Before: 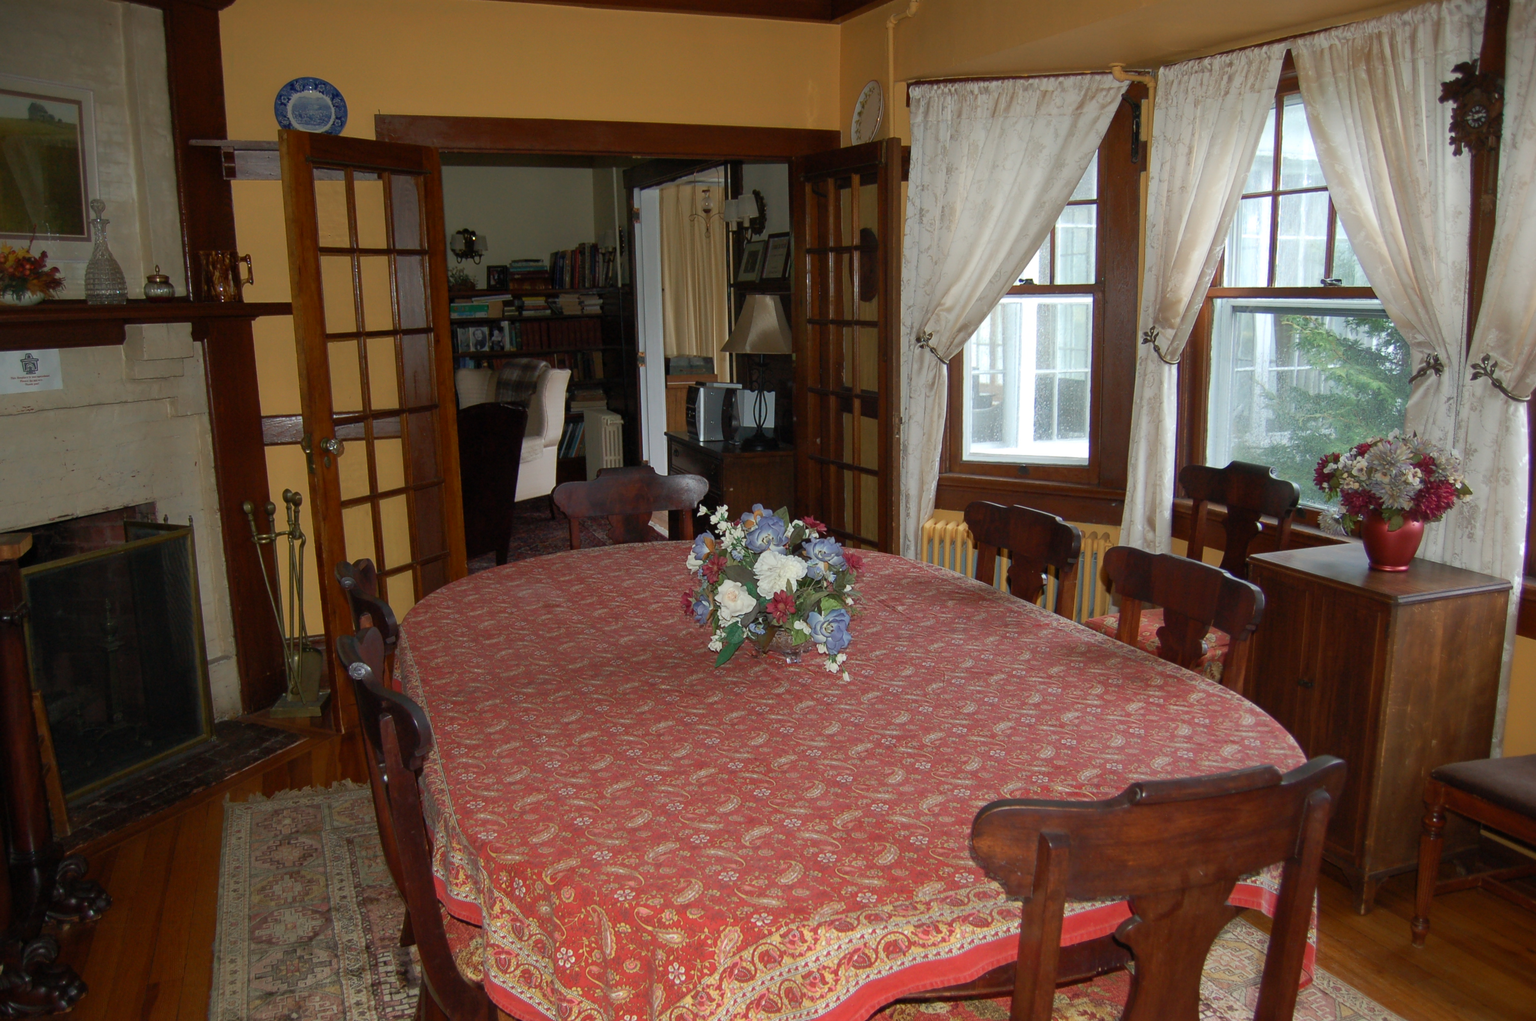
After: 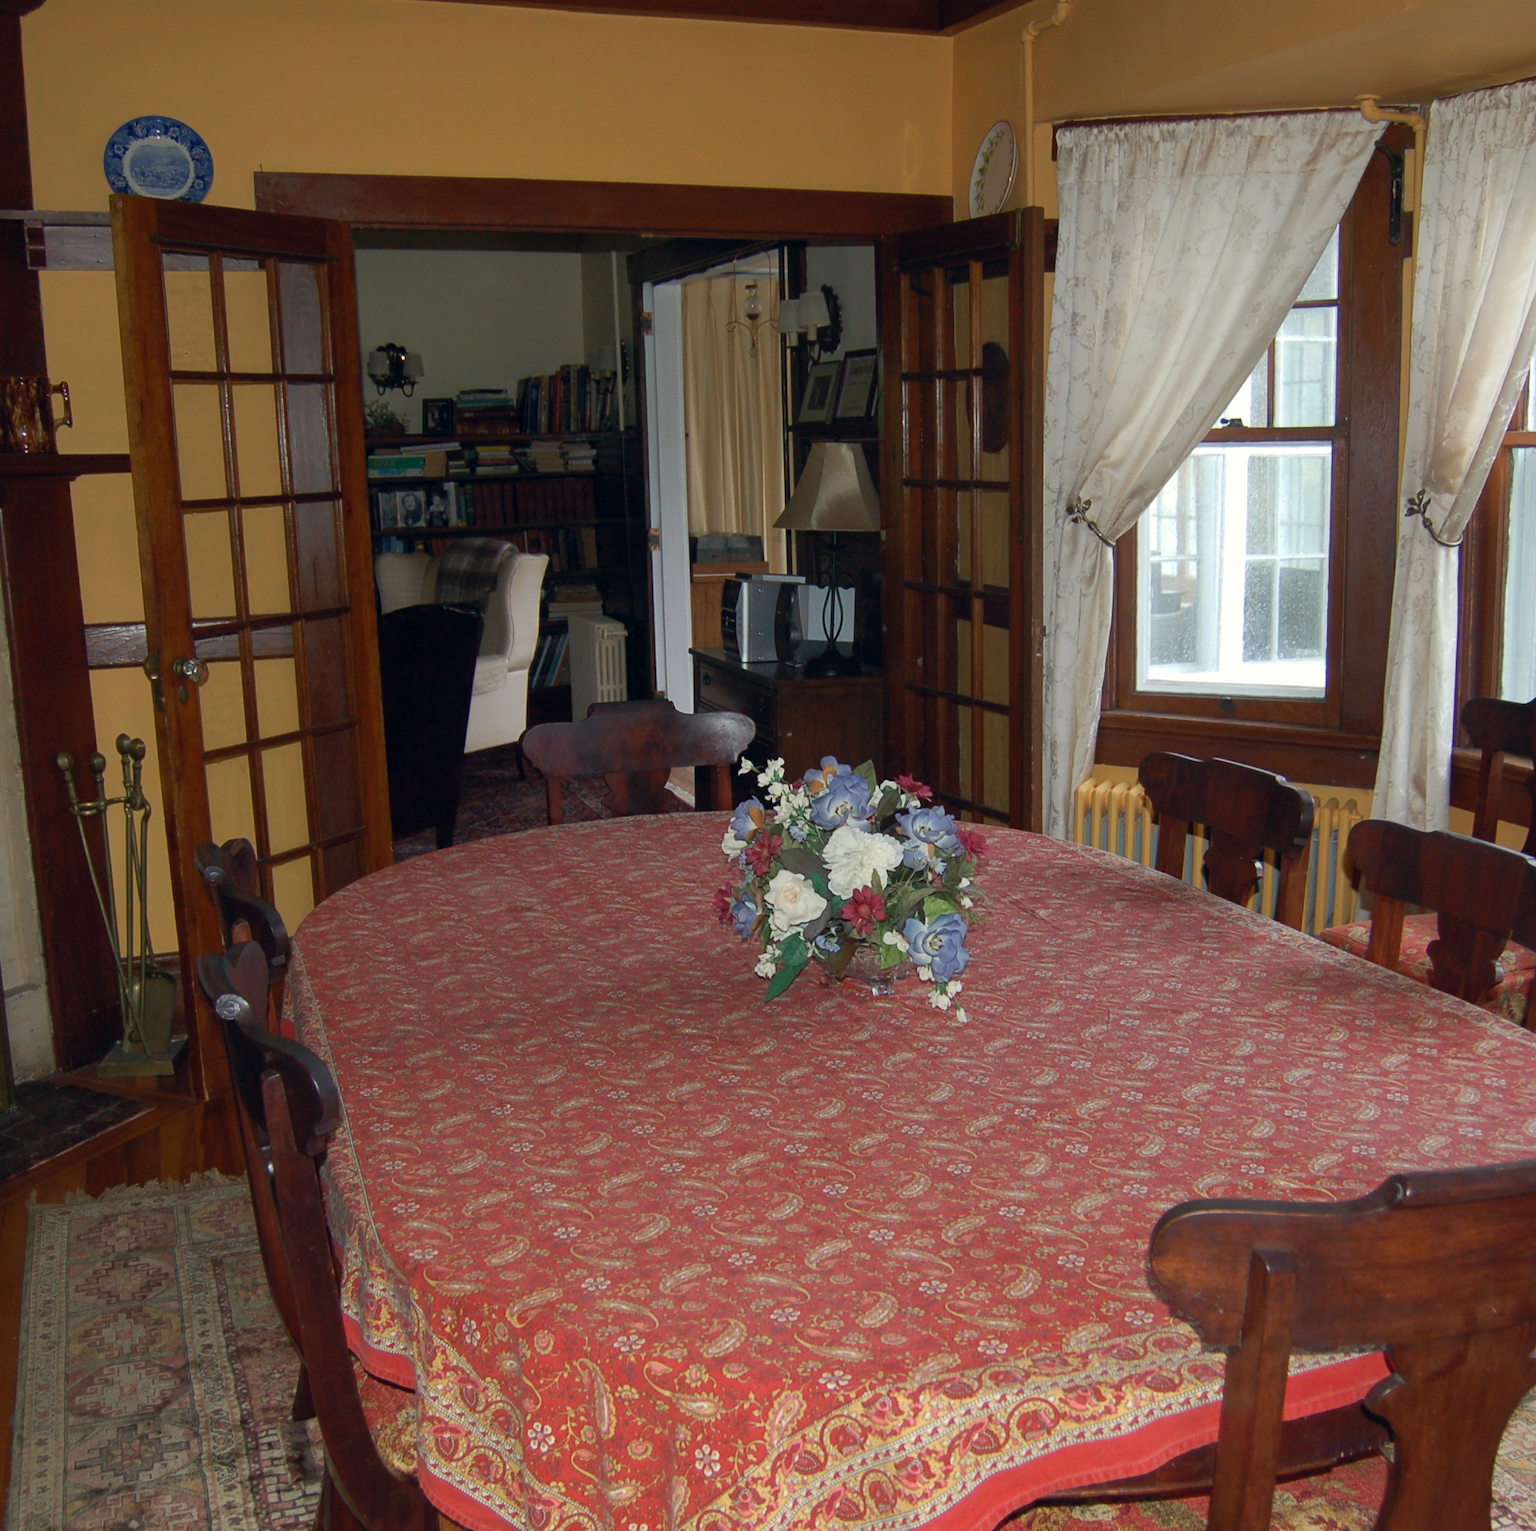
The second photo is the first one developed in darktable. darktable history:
color correction: highlights a* 0.207, highlights b* 2.7, shadows a* -0.874, shadows b* -4.78
crop and rotate: left 13.409%, right 19.924%
